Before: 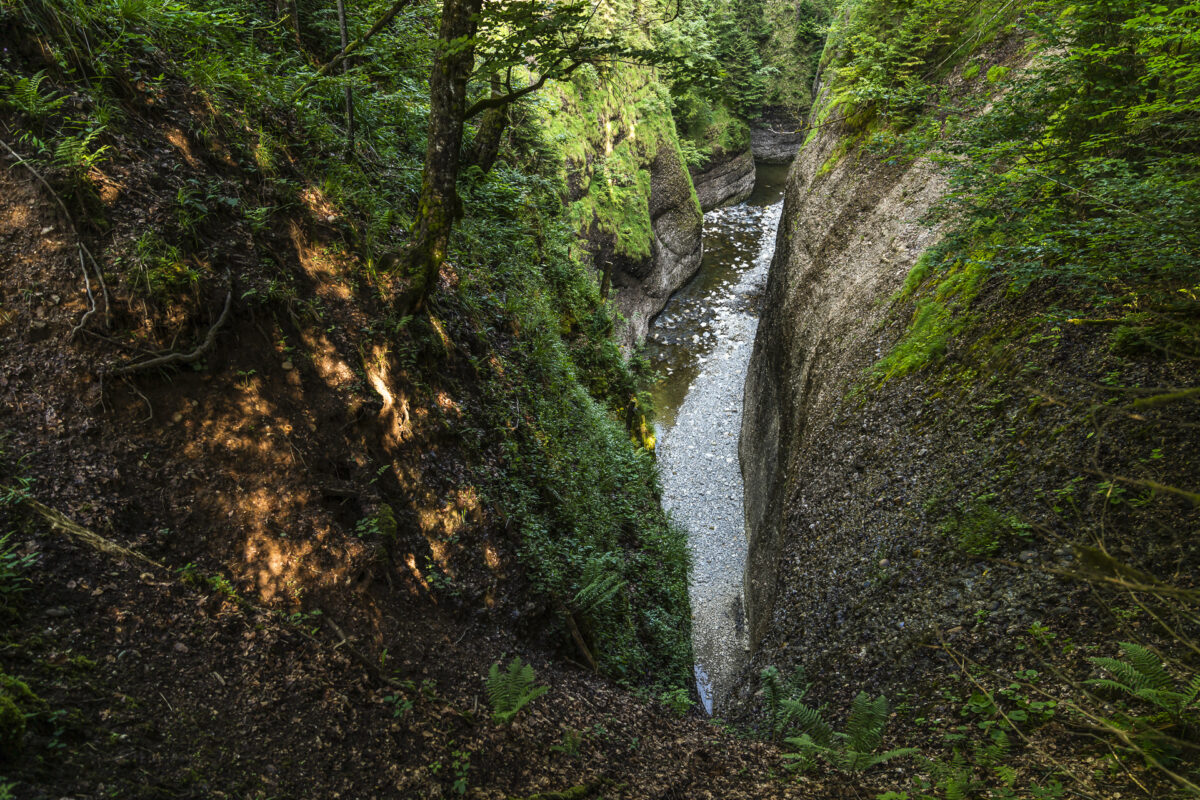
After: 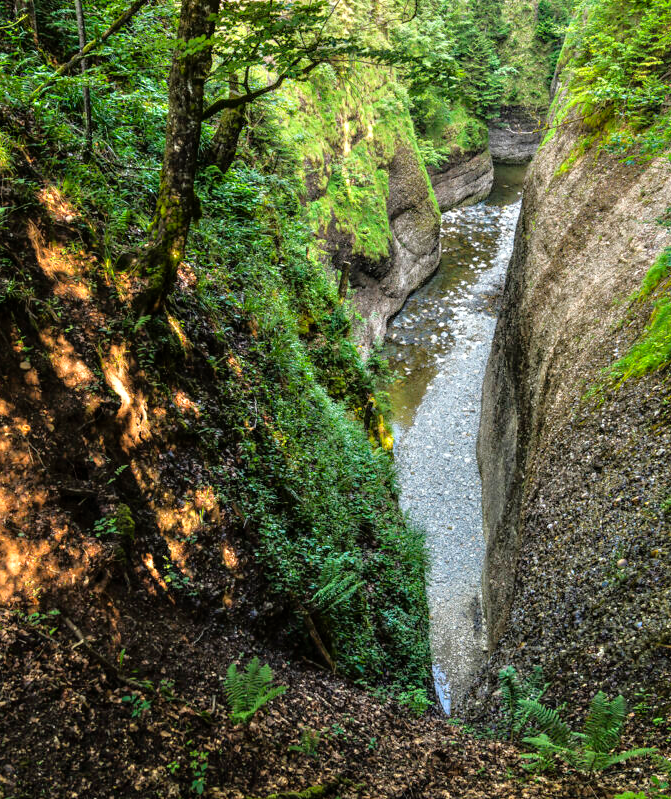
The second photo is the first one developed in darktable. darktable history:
crop: left 21.909%, right 22.147%, bottom 0.001%
tone equalizer: -7 EV 0.157 EV, -6 EV 0.591 EV, -5 EV 1.17 EV, -4 EV 1.33 EV, -3 EV 1.13 EV, -2 EV 0.6 EV, -1 EV 0.168 EV, mask exposure compensation -0.498 EV
